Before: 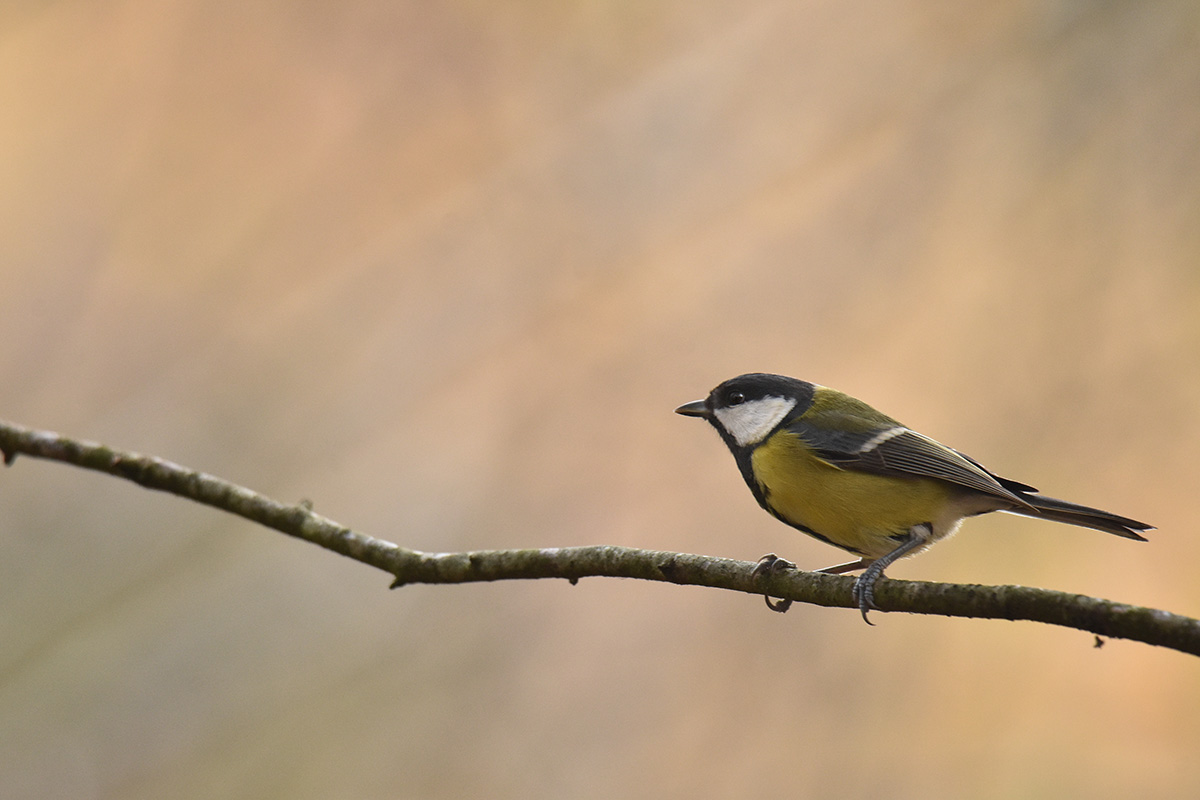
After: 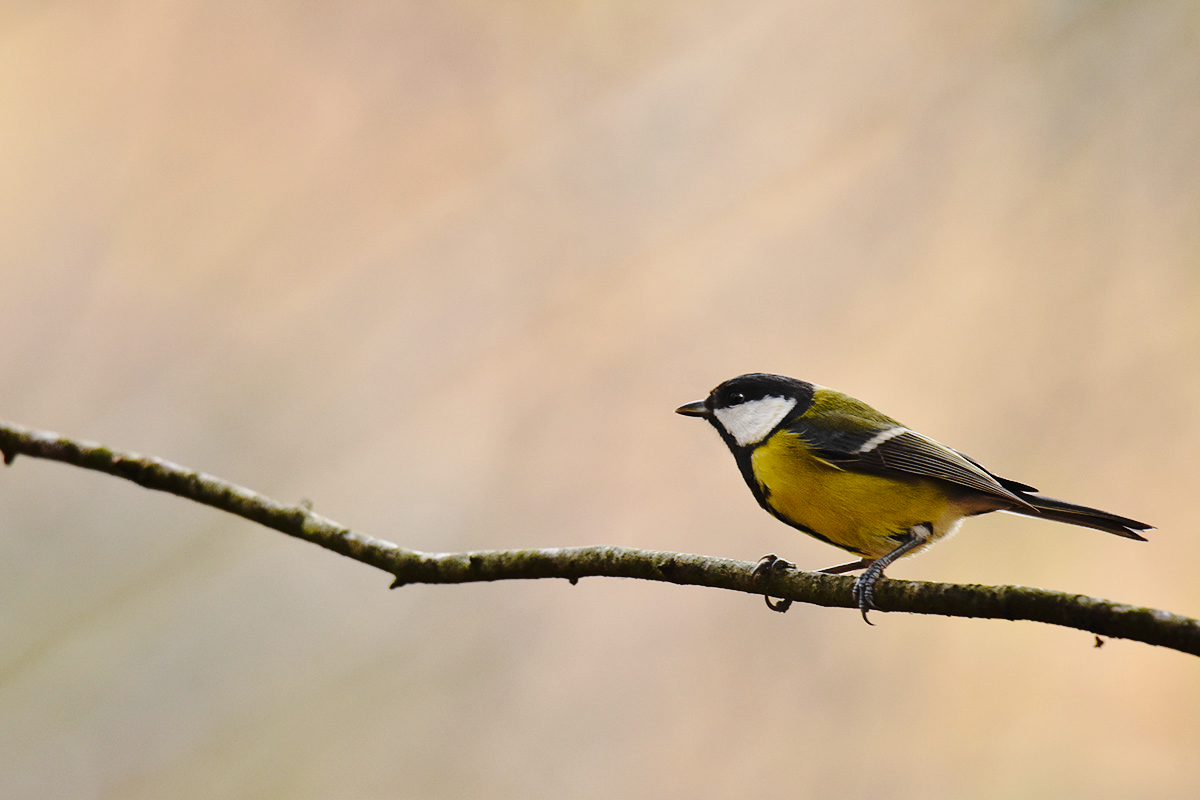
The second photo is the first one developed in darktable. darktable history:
tone curve: curves: ch0 [(0, 0) (0.094, 0.039) (0.243, 0.155) (0.411, 0.482) (0.479, 0.583) (0.654, 0.742) (0.793, 0.851) (0.994, 0.974)]; ch1 [(0, 0) (0.161, 0.092) (0.35, 0.33) (0.392, 0.392) (0.456, 0.456) (0.505, 0.502) (0.537, 0.518) (0.553, 0.53) (0.573, 0.569) (0.718, 0.718) (1, 1)]; ch2 [(0, 0) (0.346, 0.362) (0.411, 0.412) (0.502, 0.502) (0.531, 0.521) (0.576, 0.553) (0.615, 0.621) (1, 1)], preserve colors none
